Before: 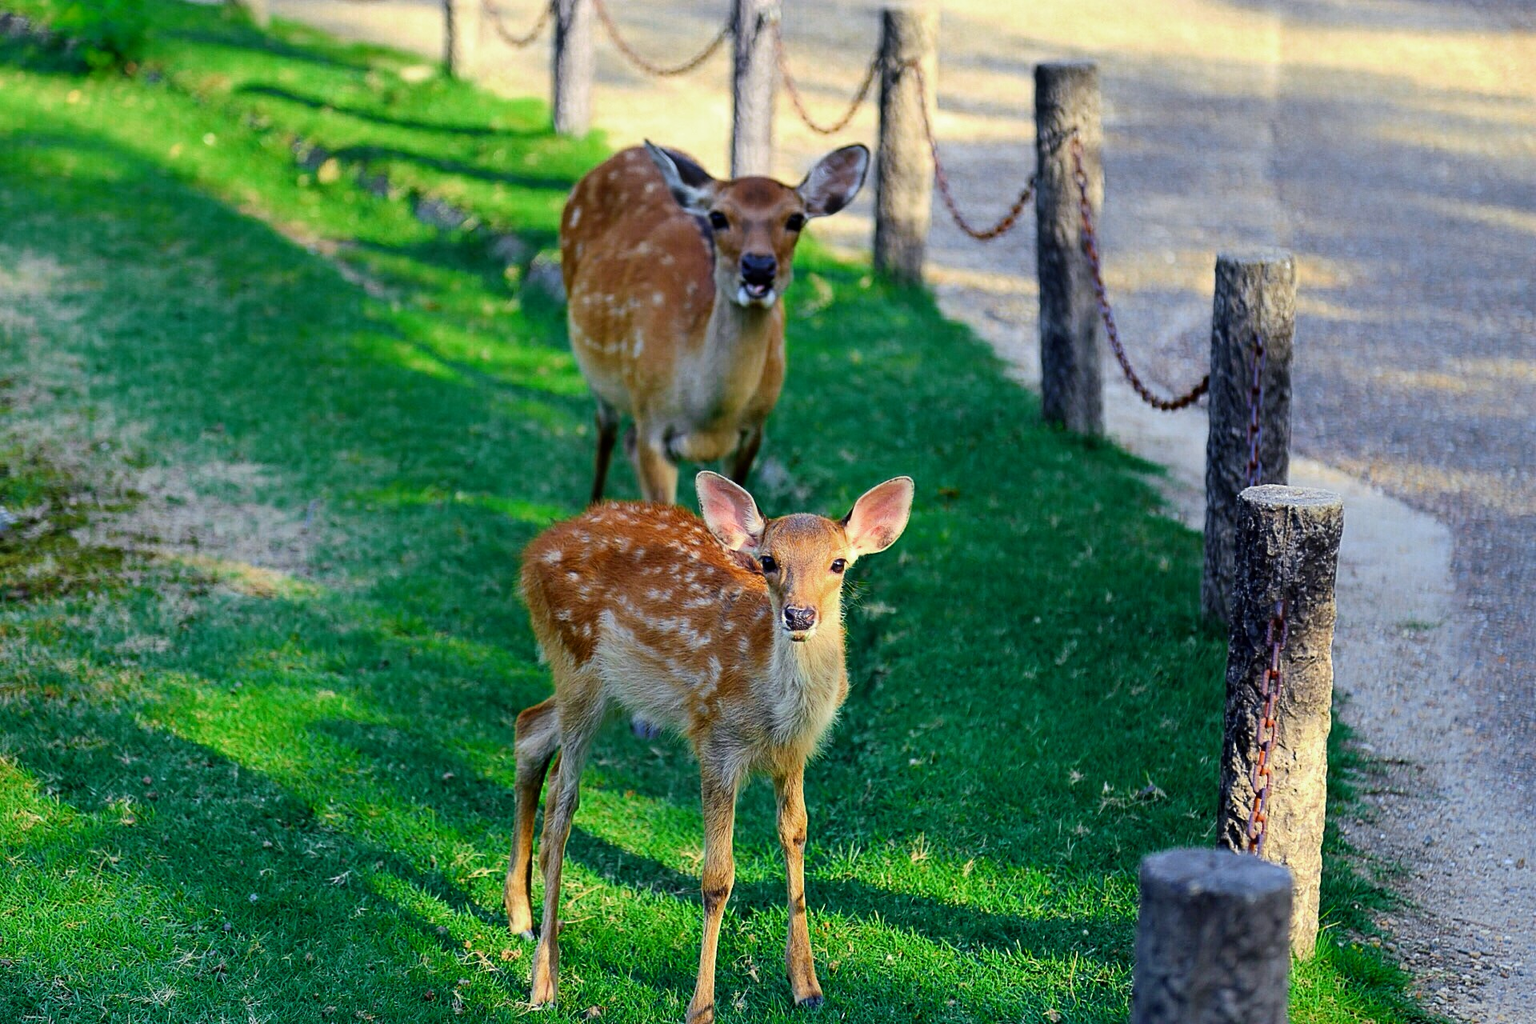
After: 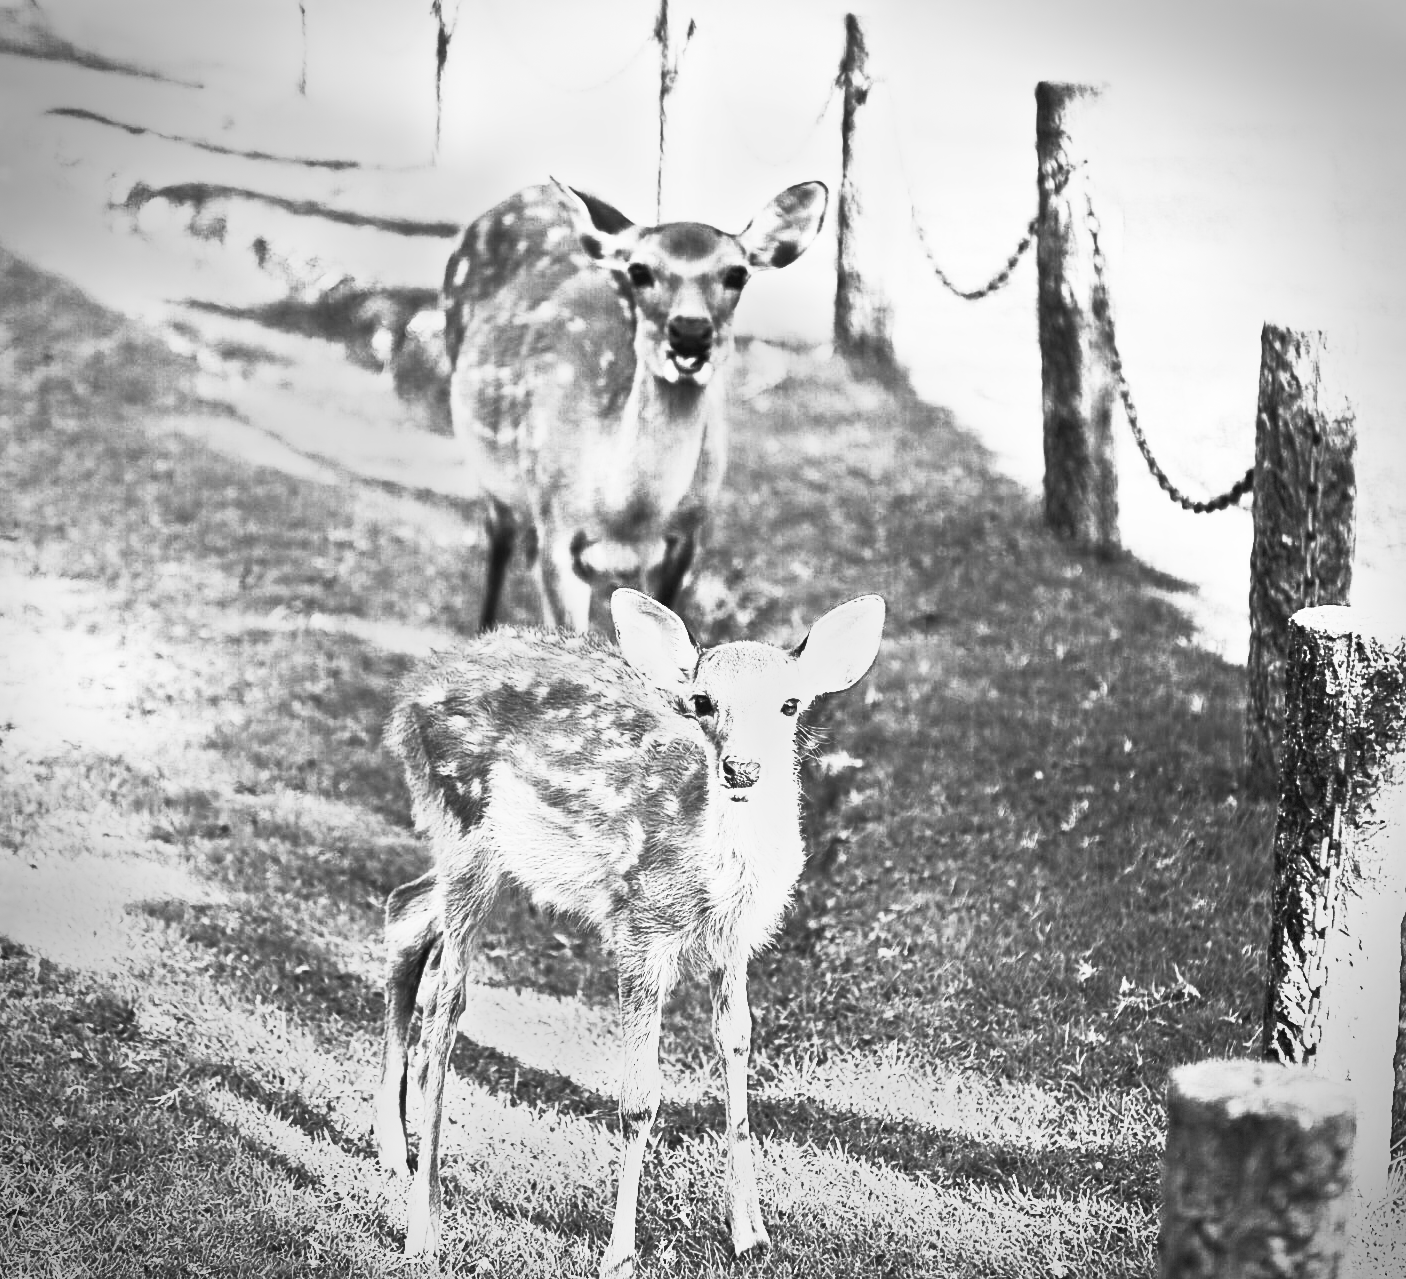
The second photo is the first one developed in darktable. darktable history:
white balance: red 1.08, blue 0.791
crop: left 13.443%, right 13.31%
exposure: black level correction 0, exposure 0.7 EV, compensate exposure bias true, compensate highlight preservation false
base curve: curves: ch0 [(0, 0) (0.989, 0.992)], preserve colors none
monochrome: on, module defaults
contrast brightness saturation: contrast 1, brightness 1, saturation 1
vignetting: dithering 8-bit output, unbound false
color correction: highlights a* -2.73, highlights b* -2.09, shadows a* 2.41, shadows b* 2.73
